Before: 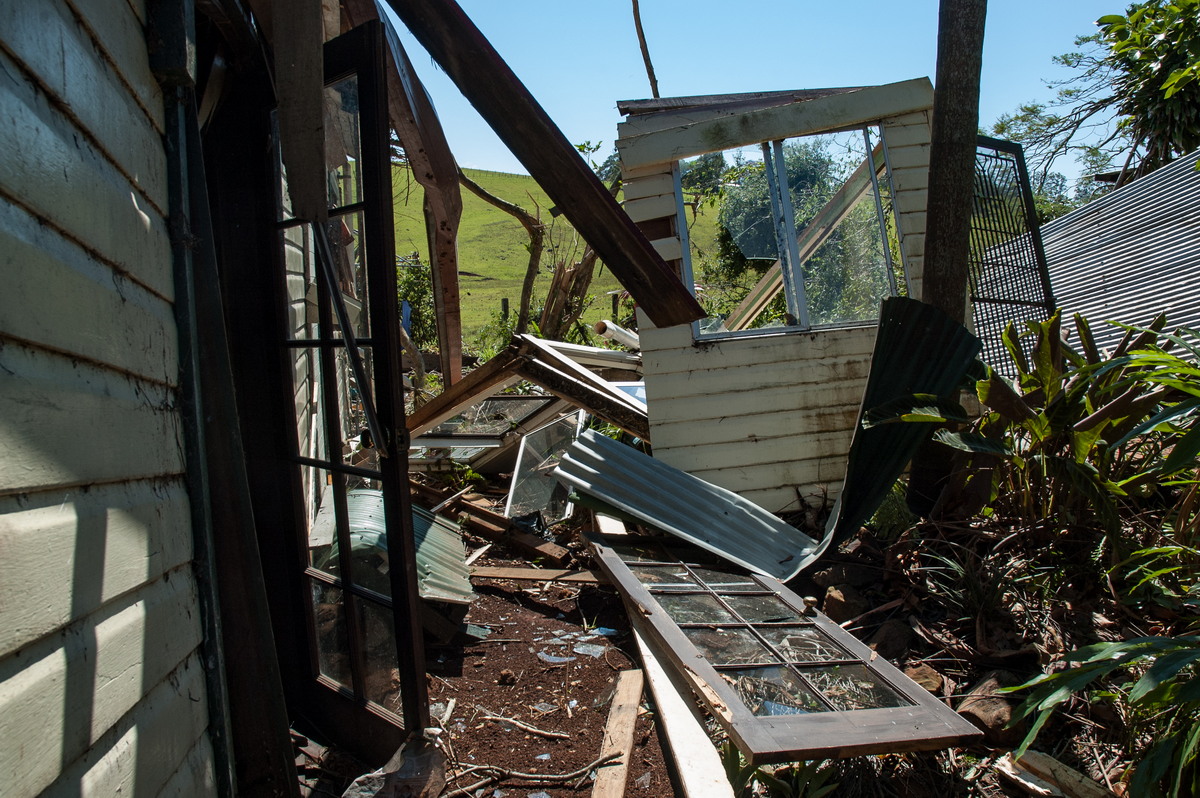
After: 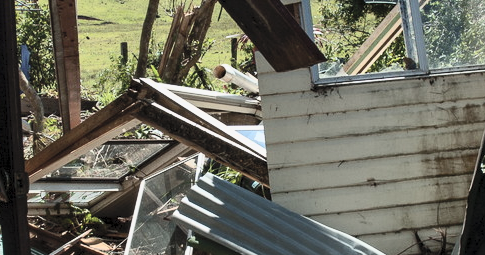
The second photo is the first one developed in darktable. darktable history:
crop: left 31.751%, top 32.172%, right 27.8%, bottom 35.83%
shadows and highlights: shadows -20, white point adjustment -2, highlights -35
contrast equalizer: y [[0.518, 0.517, 0.501, 0.5, 0.5, 0.5], [0.5 ×6], [0.5 ×6], [0 ×6], [0 ×6]]
contrast brightness saturation: contrast 0.43, brightness 0.56, saturation -0.19
